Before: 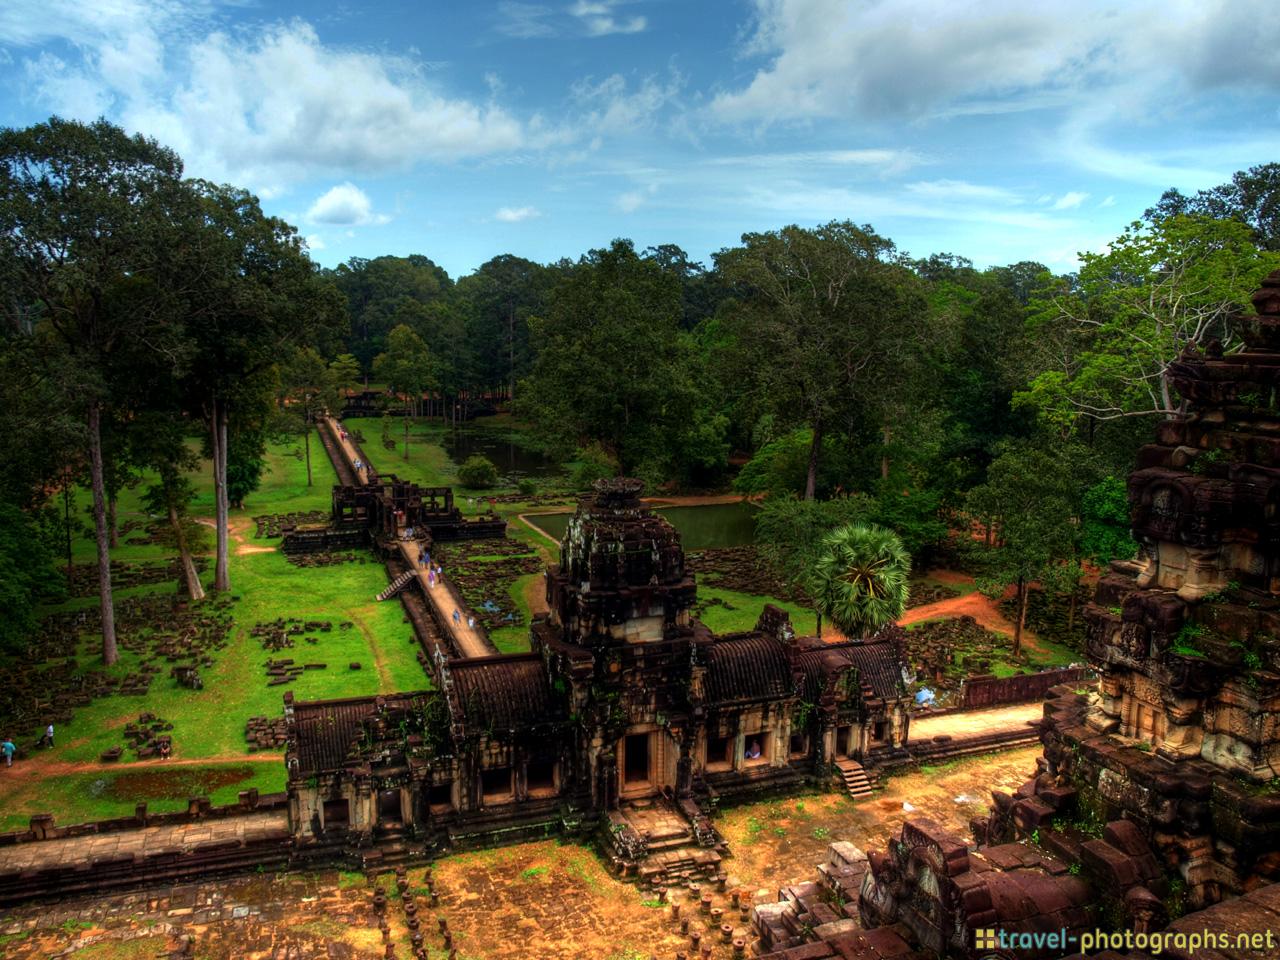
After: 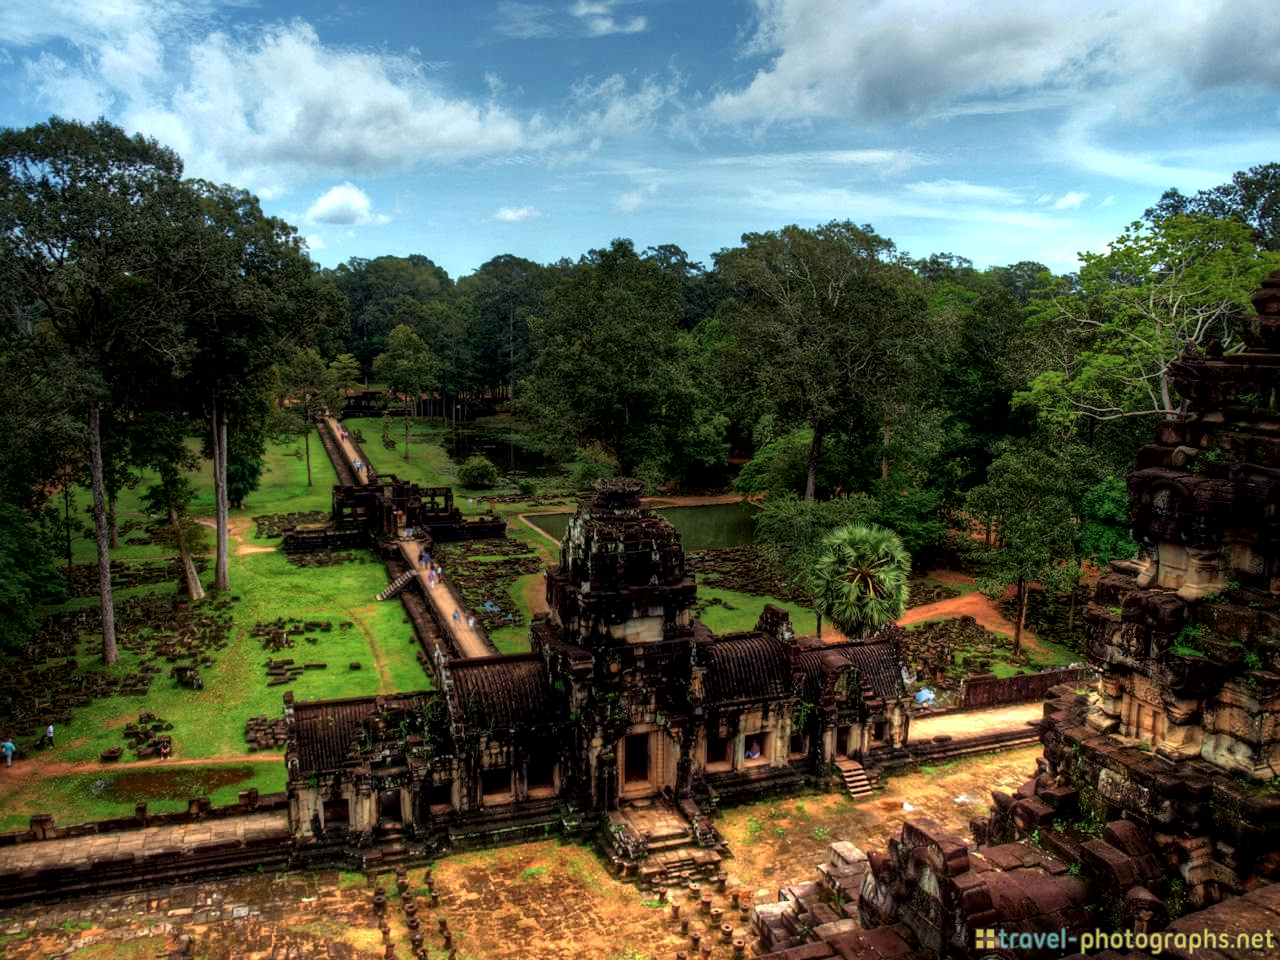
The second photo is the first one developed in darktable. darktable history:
local contrast: mode bilateral grid, contrast 19, coarseness 50, detail 147%, midtone range 0.2
contrast brightness saturation: saturation -0.067
